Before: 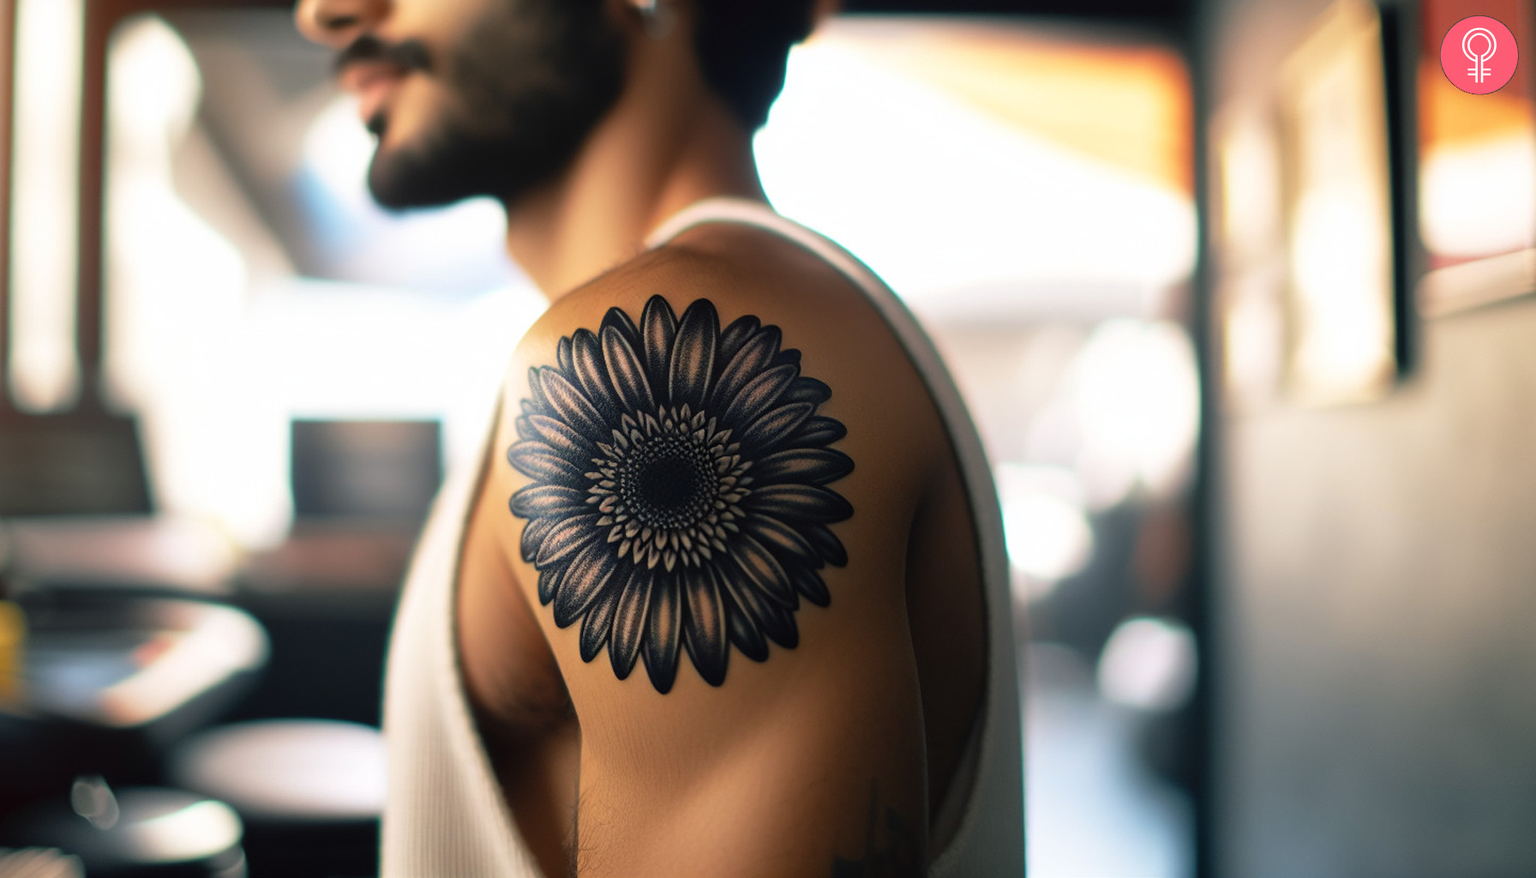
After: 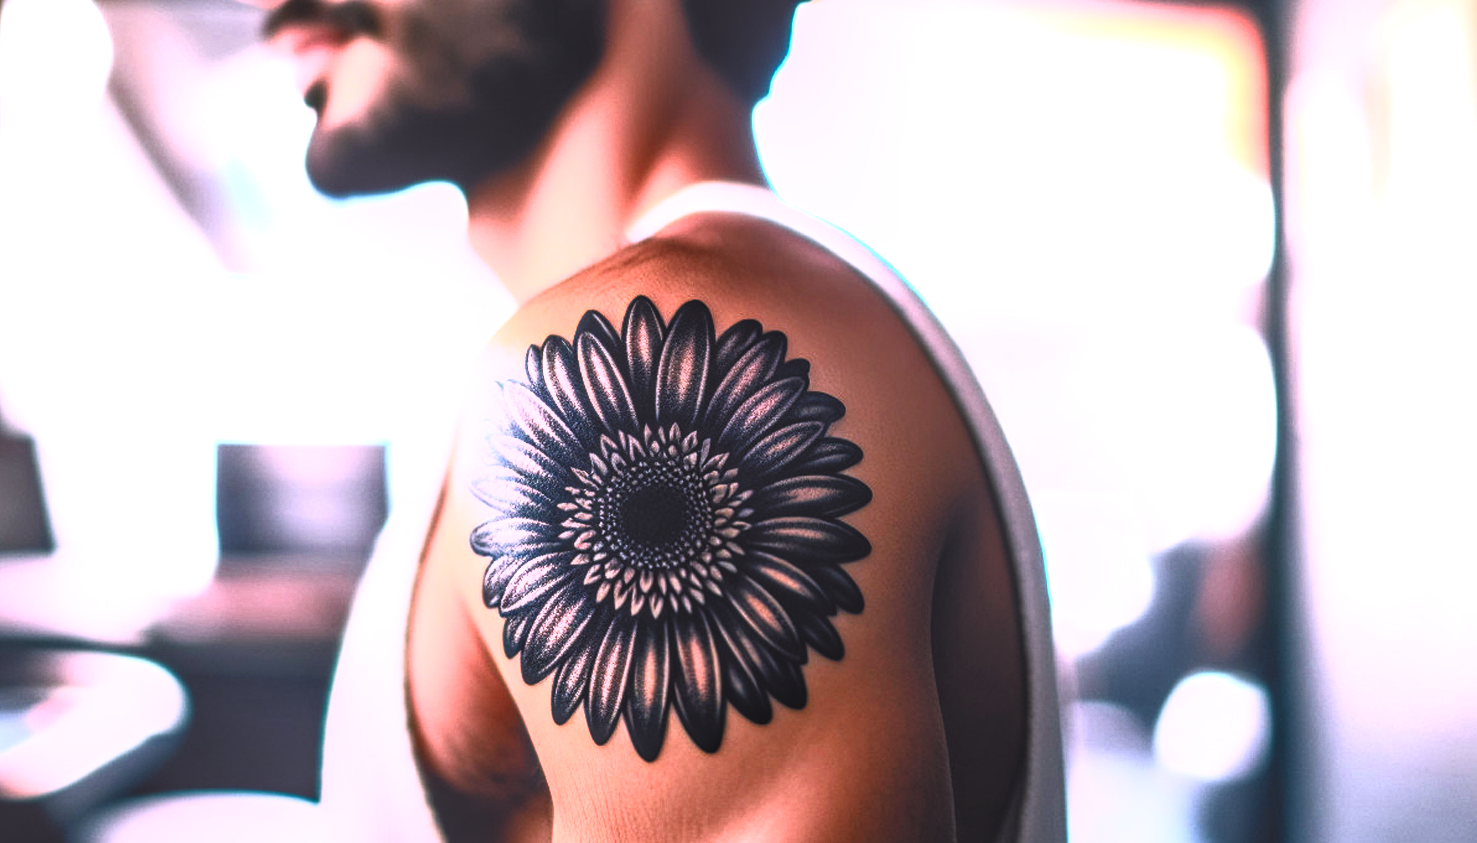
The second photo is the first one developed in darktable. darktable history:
tone equalizer: mask exposure compensation -0.488 EV
local contrast: highlights 3%, shadows 1%, detail 133%
crop and rotate: left 7.009%, top 4.706%, right 10.535%, bottom 12.96%
filmic rgb: black relative exposure -7.65 EV, white relative exposure 4.56 EV, hardness 3.61
color correction: highlights a* 15.08, highlights b* -25.29
shadows and highlights: radius 109.77, shadows 51.28, white point adjustment 9.16, highlights -2.77, soften with gaussian
contrast brightness saturation: contrast 0.829, brightness 0.593, saturation 0.598
